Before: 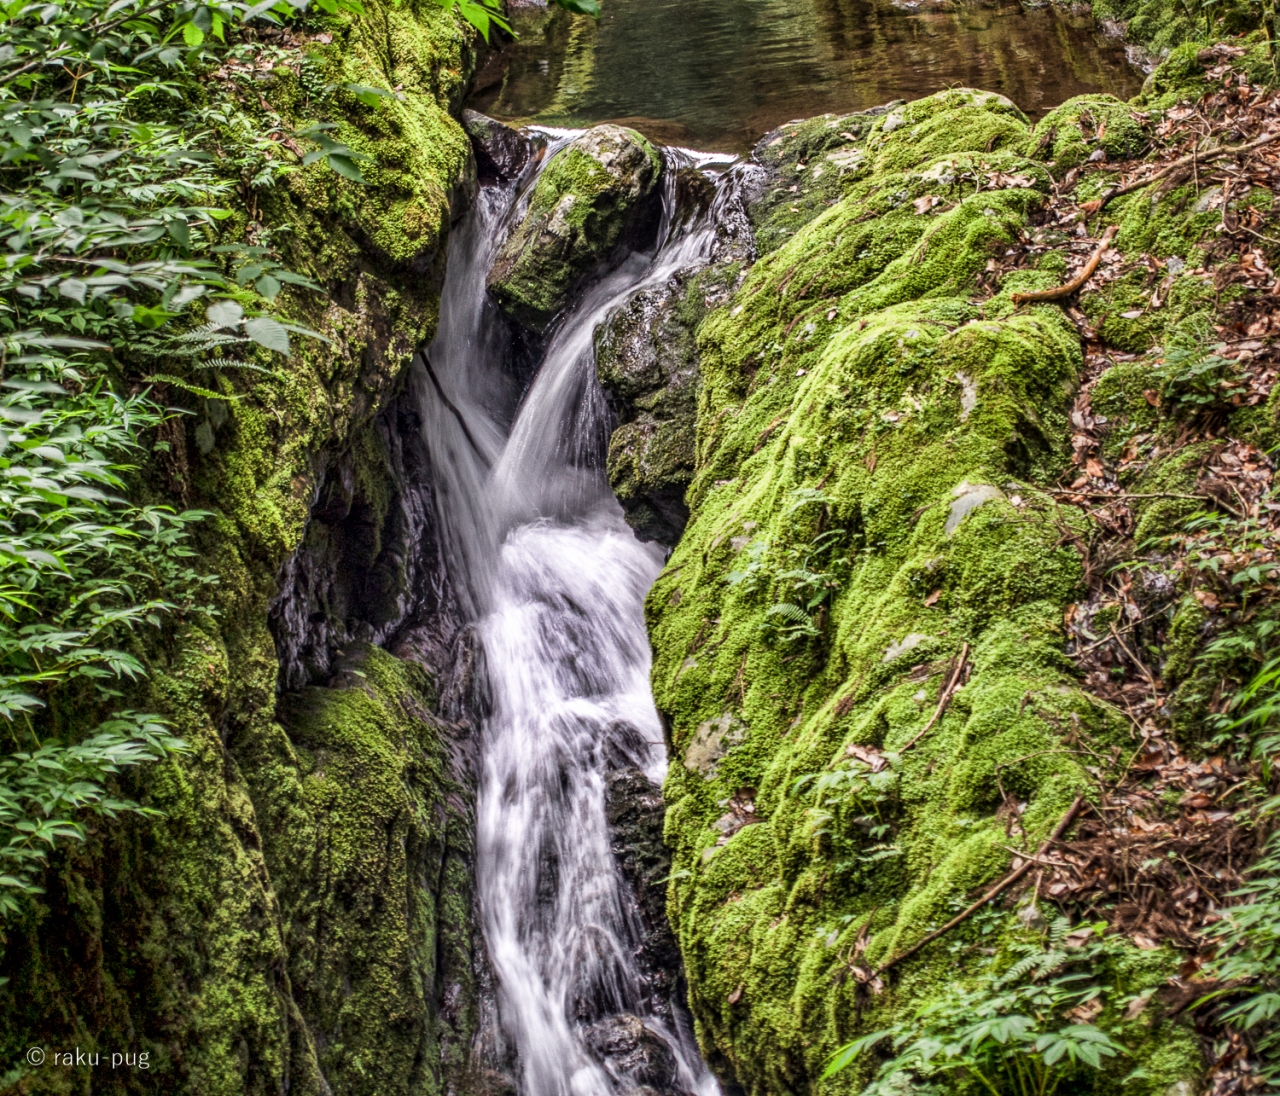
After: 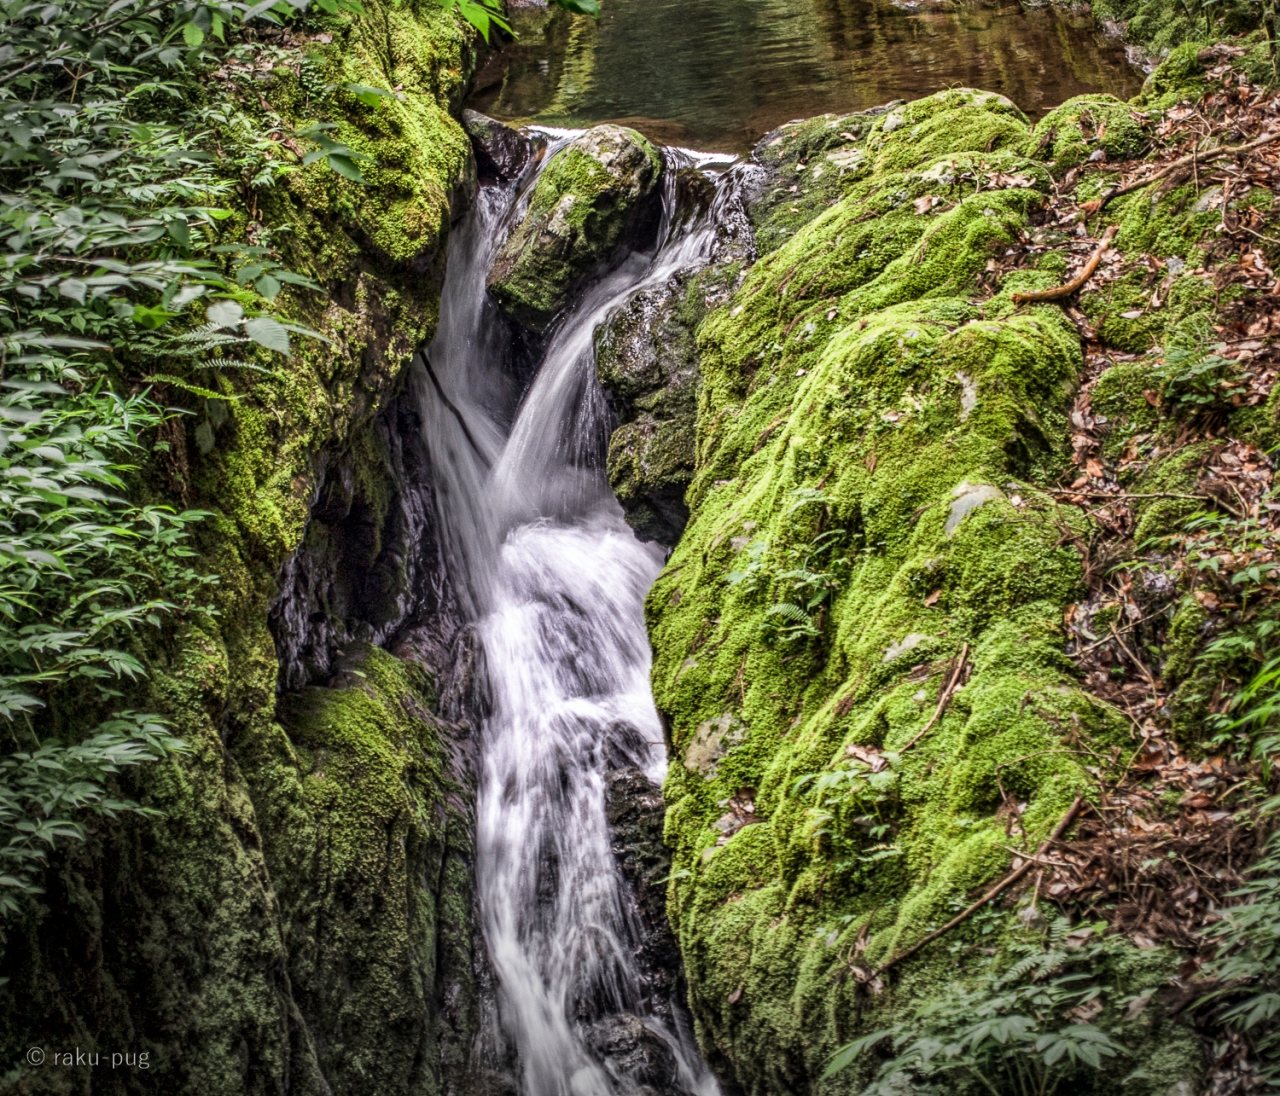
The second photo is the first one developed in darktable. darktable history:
color correction: highlights a* -0.269, highlights b* -0.079
vignetting: fall-off start 99.34%, center (0.22, -0.235), width/height ratio 1.305
